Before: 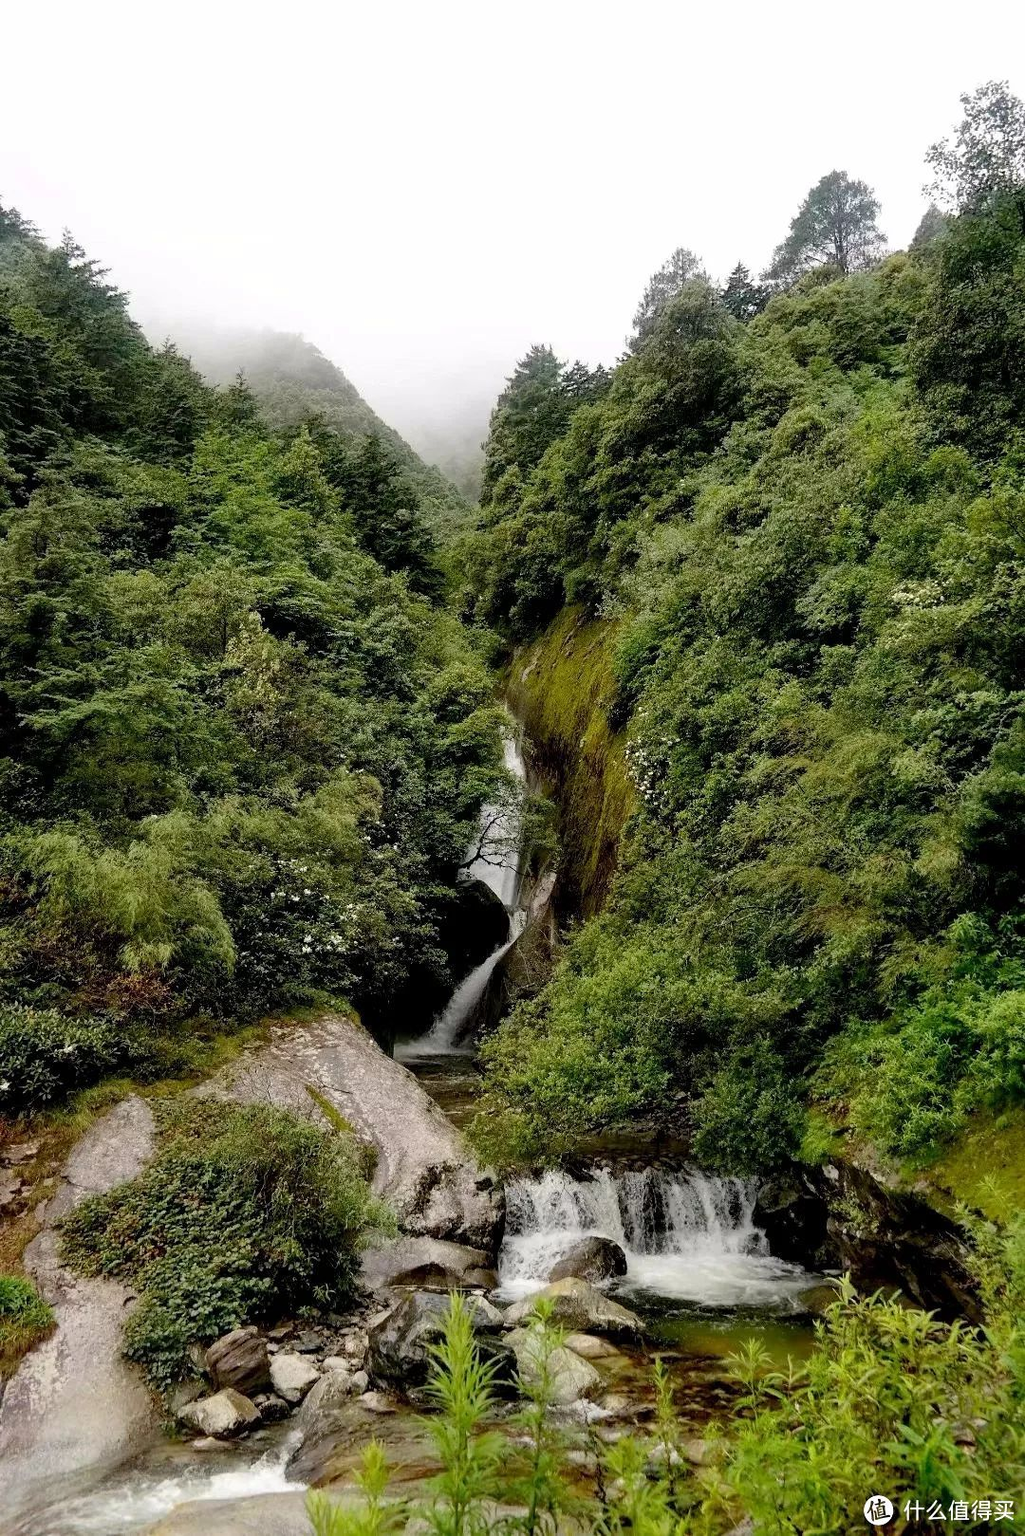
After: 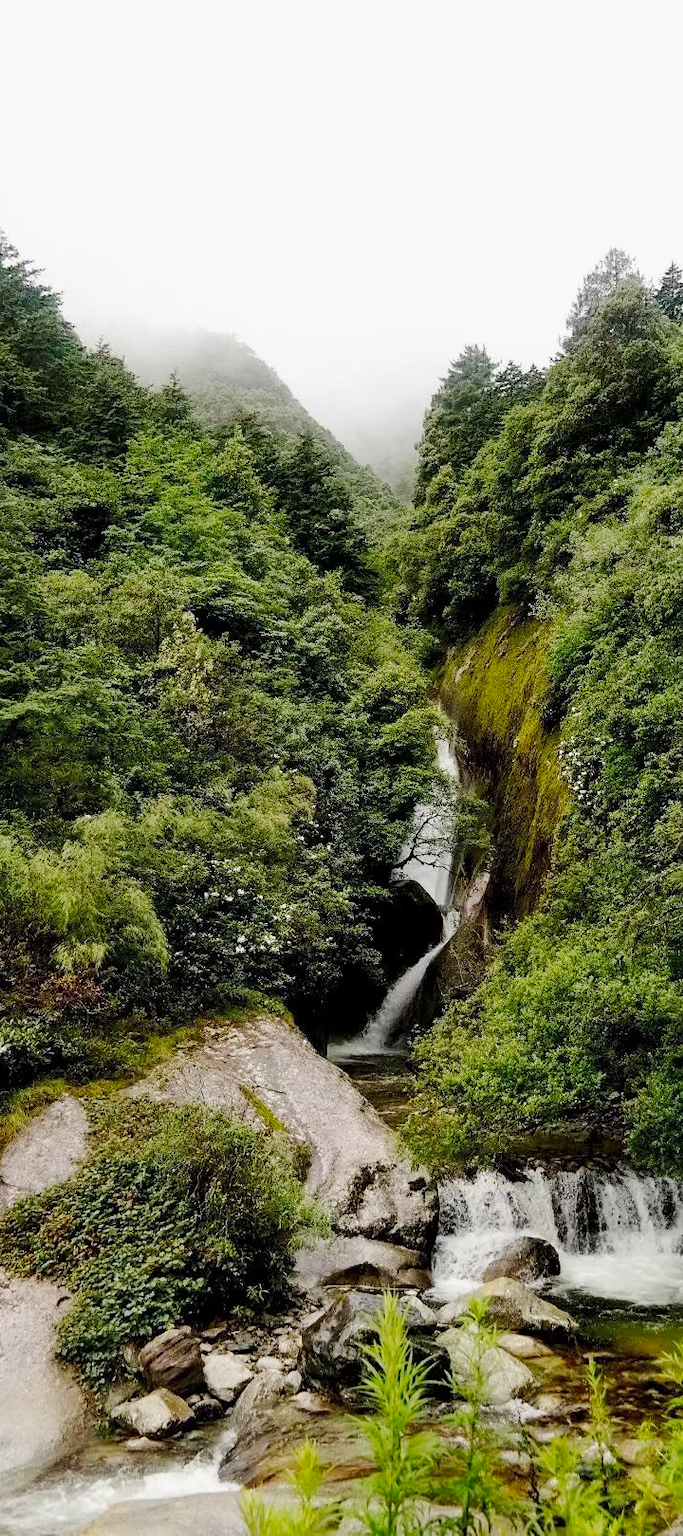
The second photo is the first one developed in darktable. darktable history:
exposure: exposure -0.108 EV, compensate highlight preservation false
crop and rotate: left 6.567%, right 26.752%
tone curve: curves: ch0 [(0, 0) (0.239, 0.248) (0.508, 0.606) (0.828, 0.878) (1, 1)]; ch1 [(0, 0) (0.401, 0.42) (0.45, 0.464) (0.492, 0.498) (0.511, 0.507) (0.561, 0.549) (0.688, 0.726) (1, 1)]; ch2 [(0, 0) (0.411, 0.433) (0.5, 0.504) (0.545, 0.574) (1, 1)], preserve colors none
